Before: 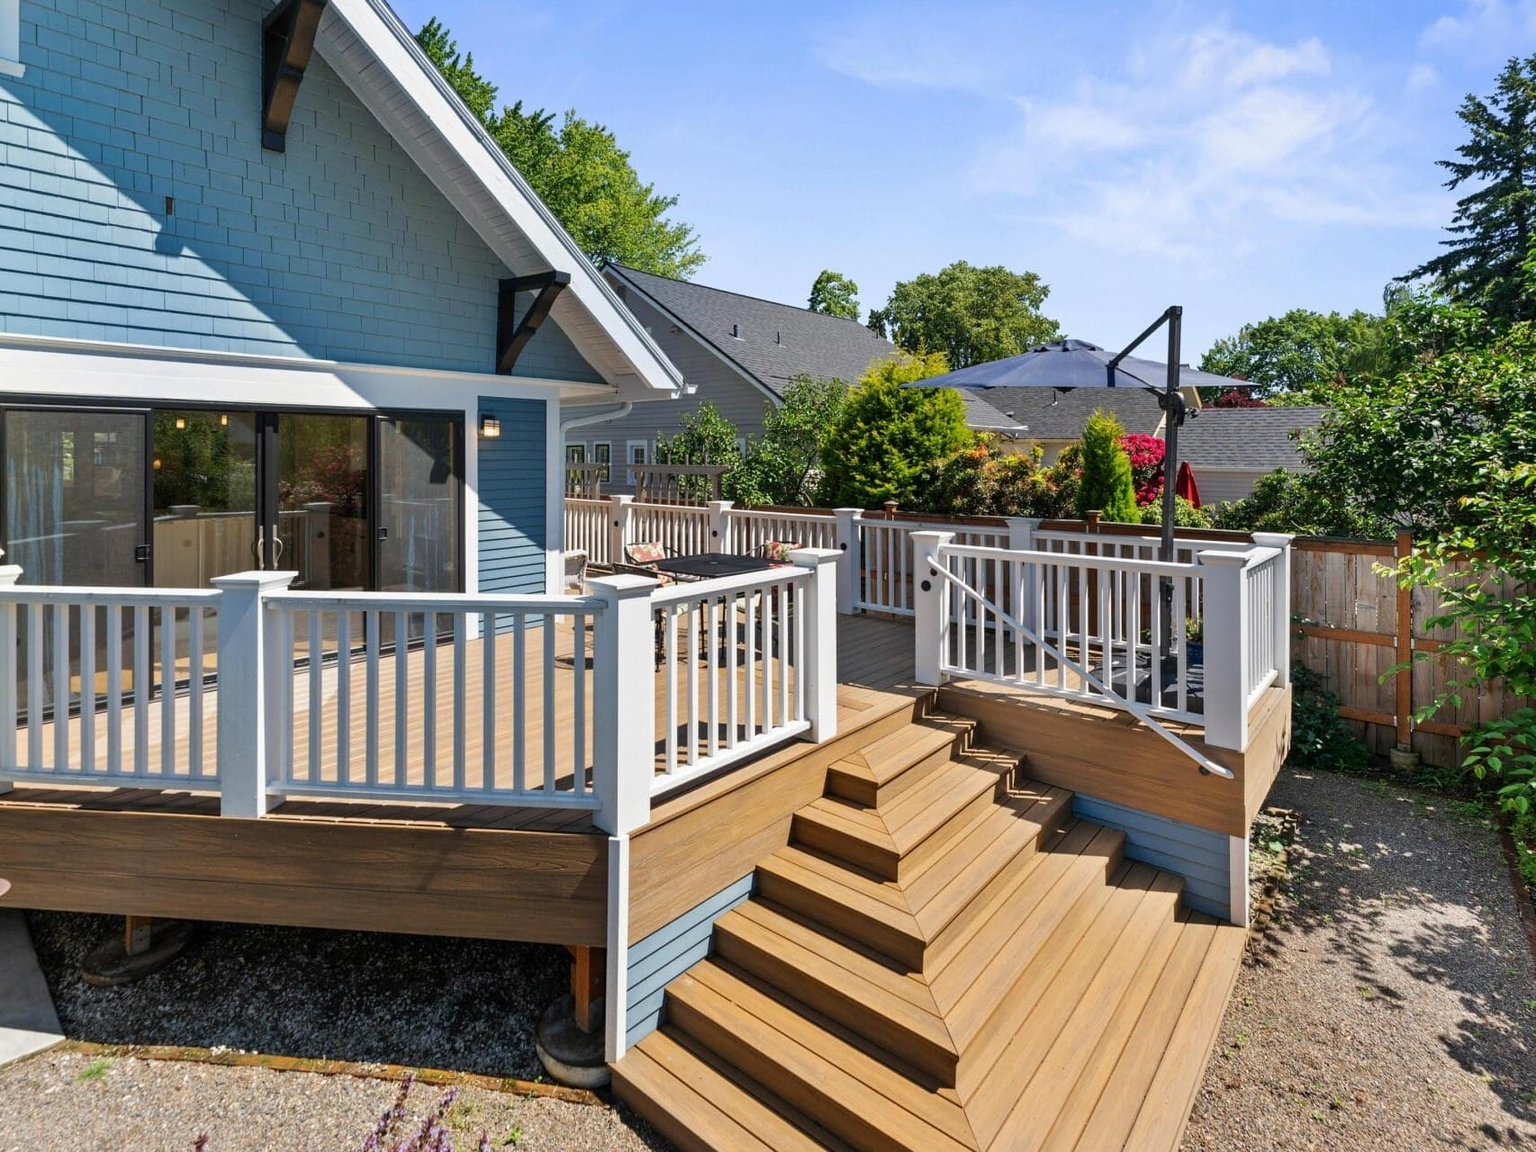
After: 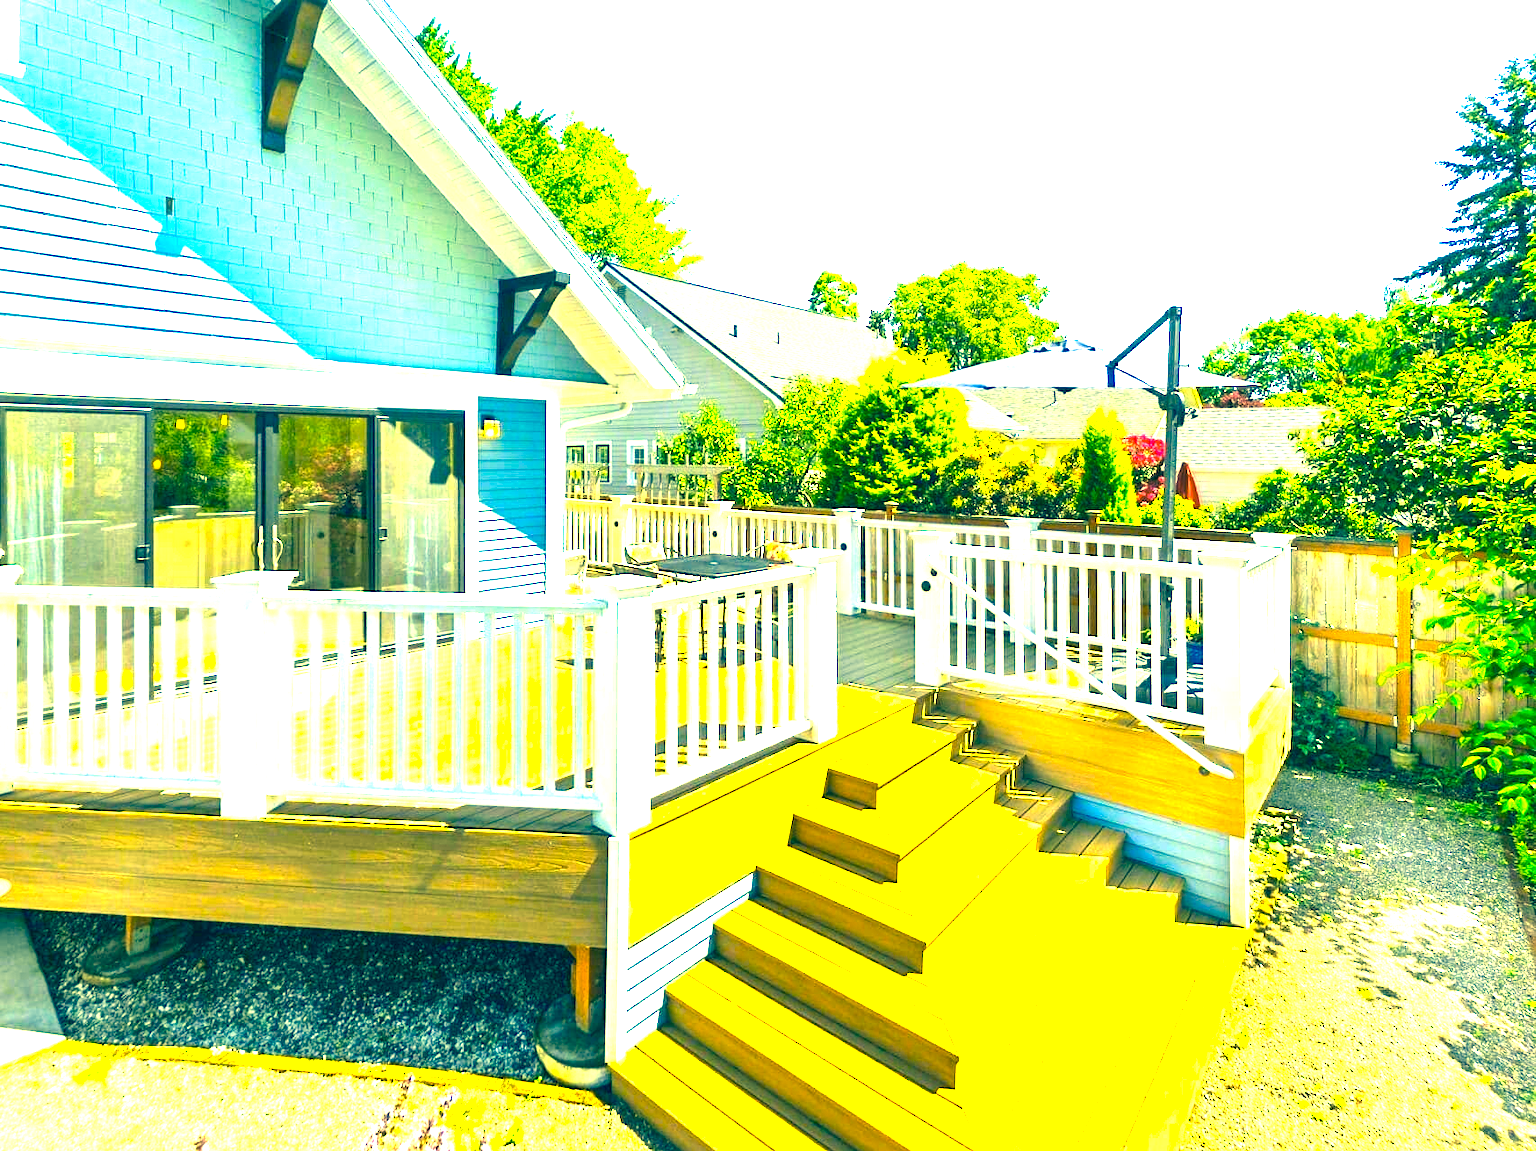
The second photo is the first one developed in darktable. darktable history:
color correction: highlights a* -15.69, highlights b* 39.83, shadows a* -39.29, shadows b* -26.98
crop: bottom 0.069%
color balance rgb: perceptual saturation grading › global saturation 0.175%, perceptual brilliance grading › global brilliance 19.261%, global vibrance 45.694%
exposure: black level correction 0, exposure 2.343 EV, compensate exposure bias true, compensate highlight preservation false
